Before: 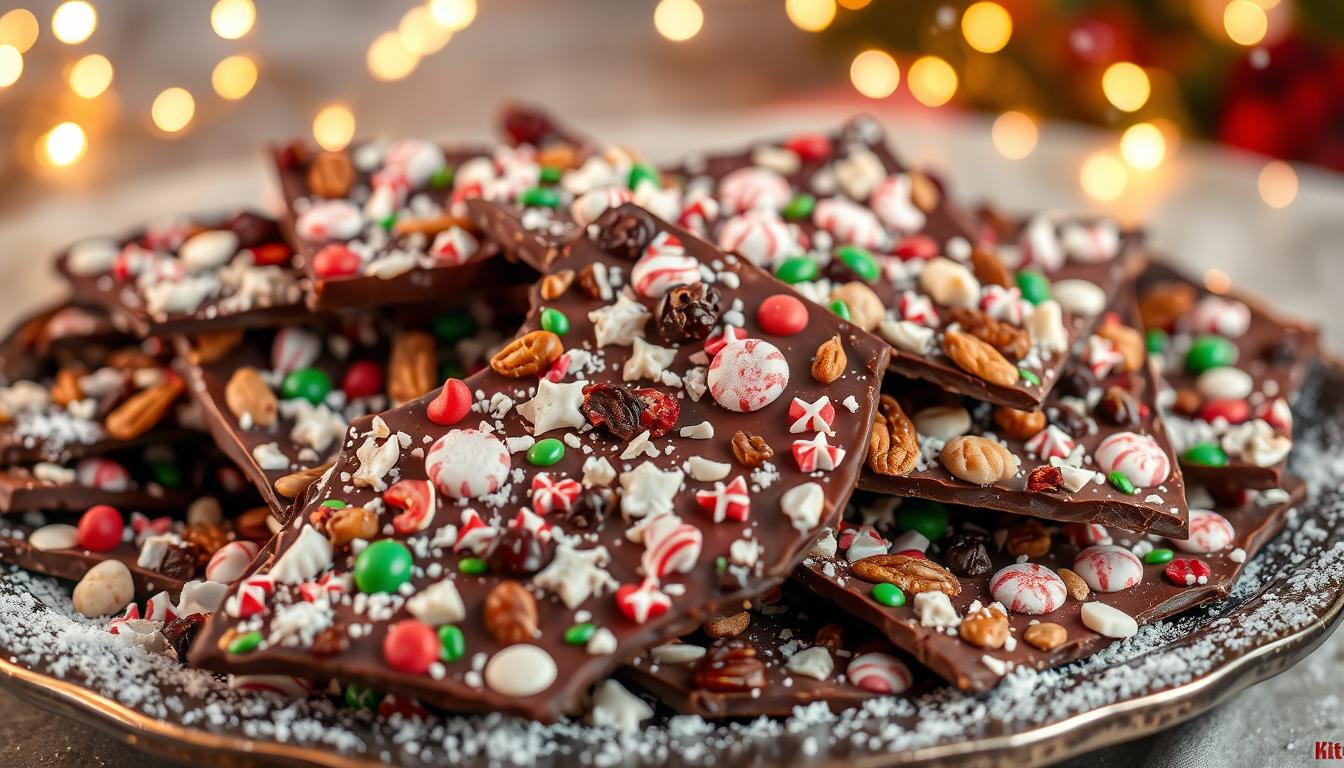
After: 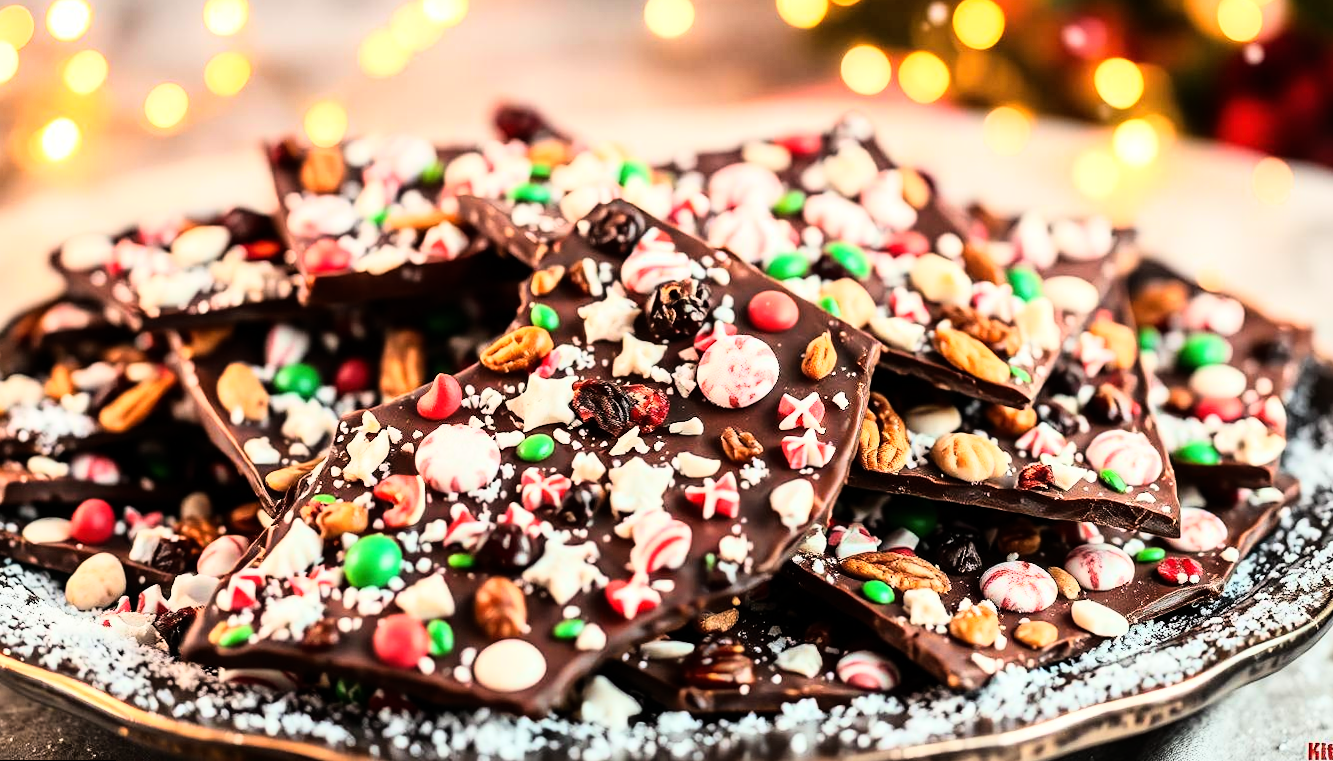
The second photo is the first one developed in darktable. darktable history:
rgb curve: curves: ch0 [(0, 0) (0.21, 0.15) (0.24, 0.21) (0.5, 0.75) (0.75, 0.96) (0.89, 0.99) (1, 1)]; ch1 [(0, 0.02) (0.21, 0.13) (0.25, 0.2) (0.5, 0.67) (0.75, 0.9) (0.89, 0.97) (1, 1)]; ch2 [(0, 0.02) (0.21, 0.13) (0.25, 0.2) (0.5, 0.67) (0.75, 0.9) (0.89, 0.97) (1, 1)], compensate middle gray true
rotate and perspective: rotation 0.192°, lens shift (horizontal) -0.015, crop left 0.005, crop right 0.996, crop top 0.006, crop bottom 0.99
